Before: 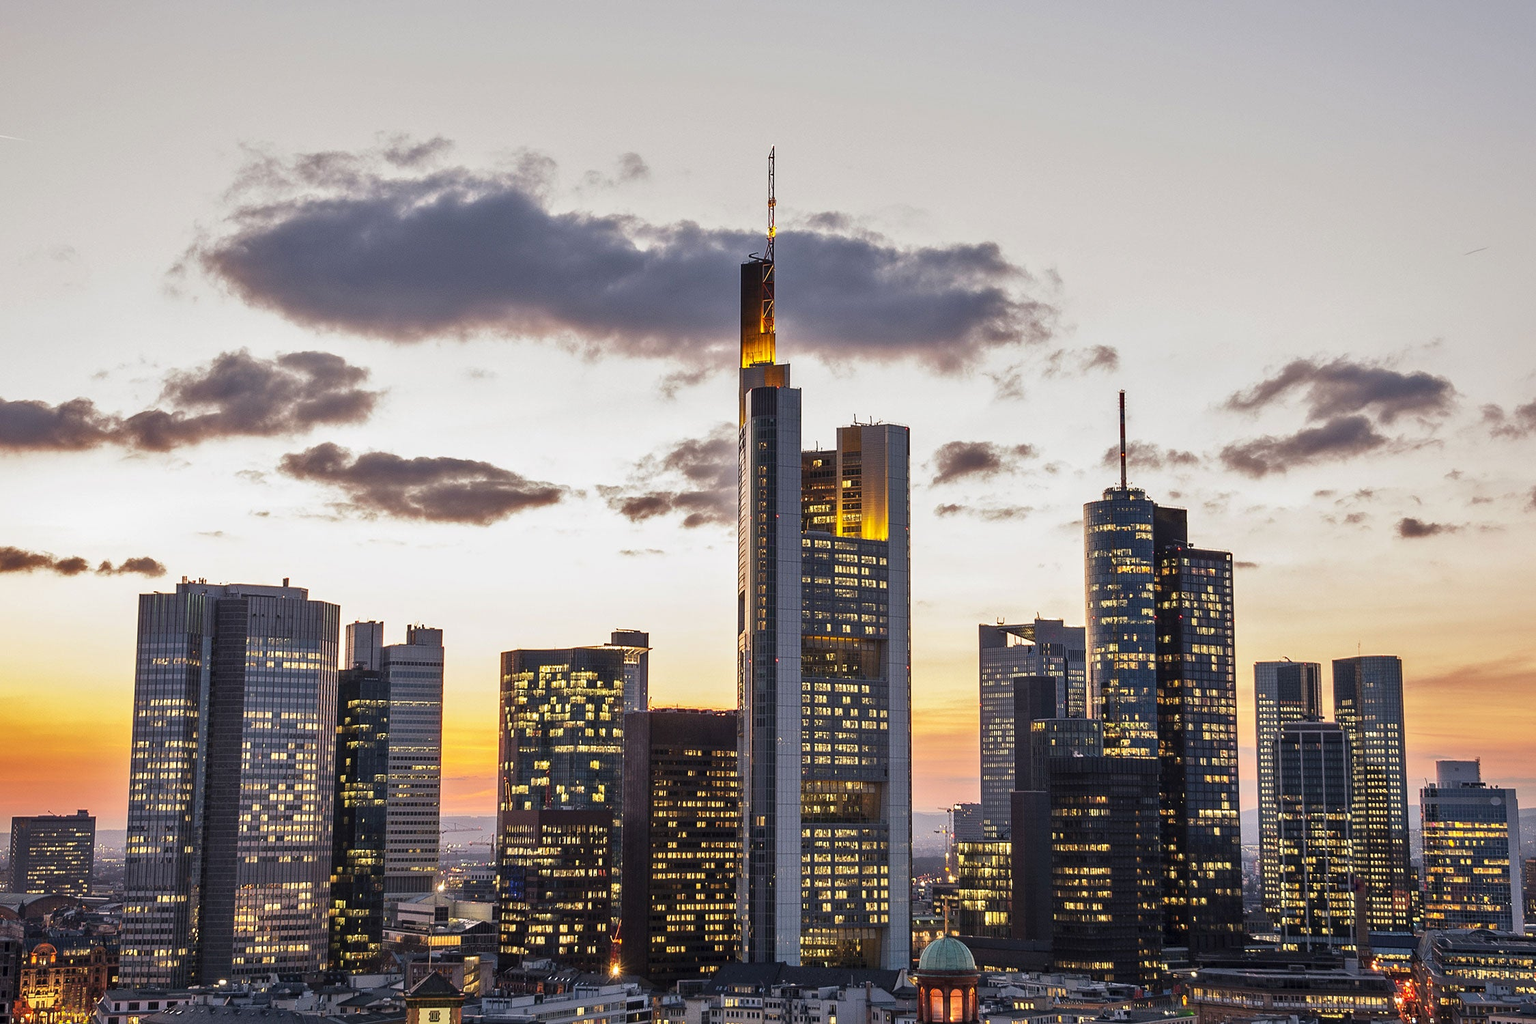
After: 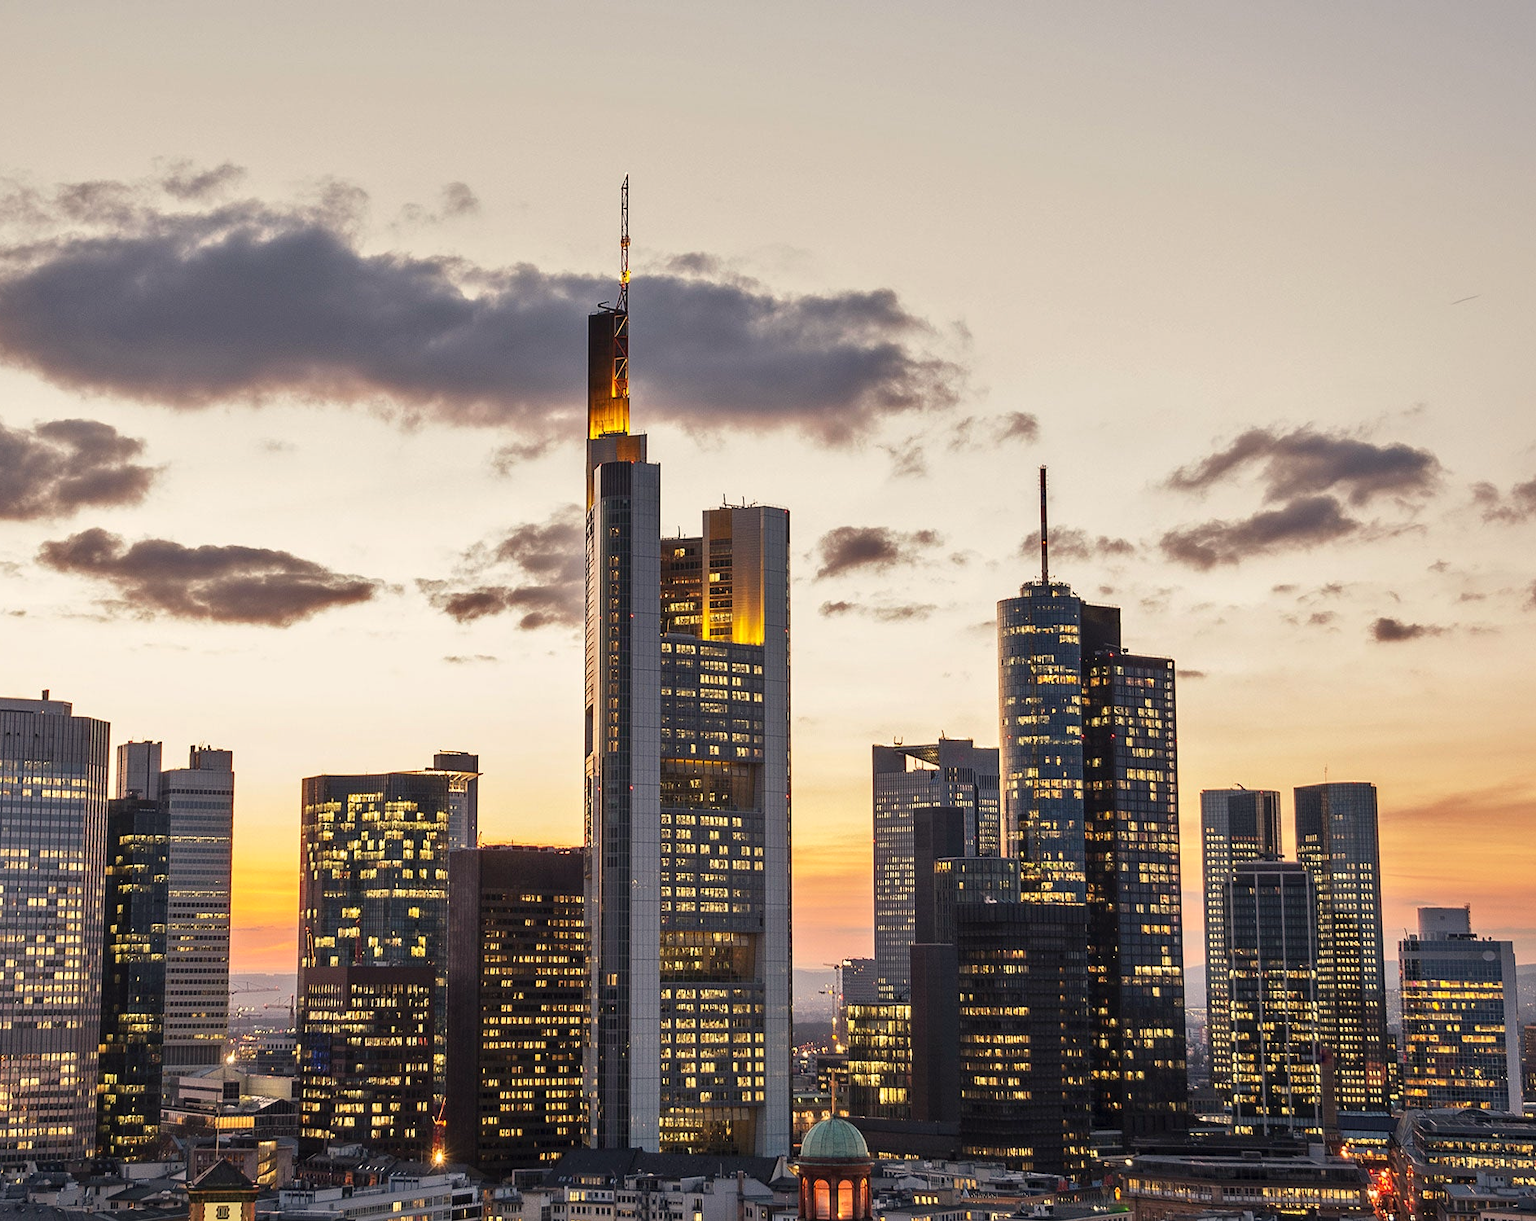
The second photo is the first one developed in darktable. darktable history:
white balance: red 1.045, blue 0.932
crop: left 16.145%
